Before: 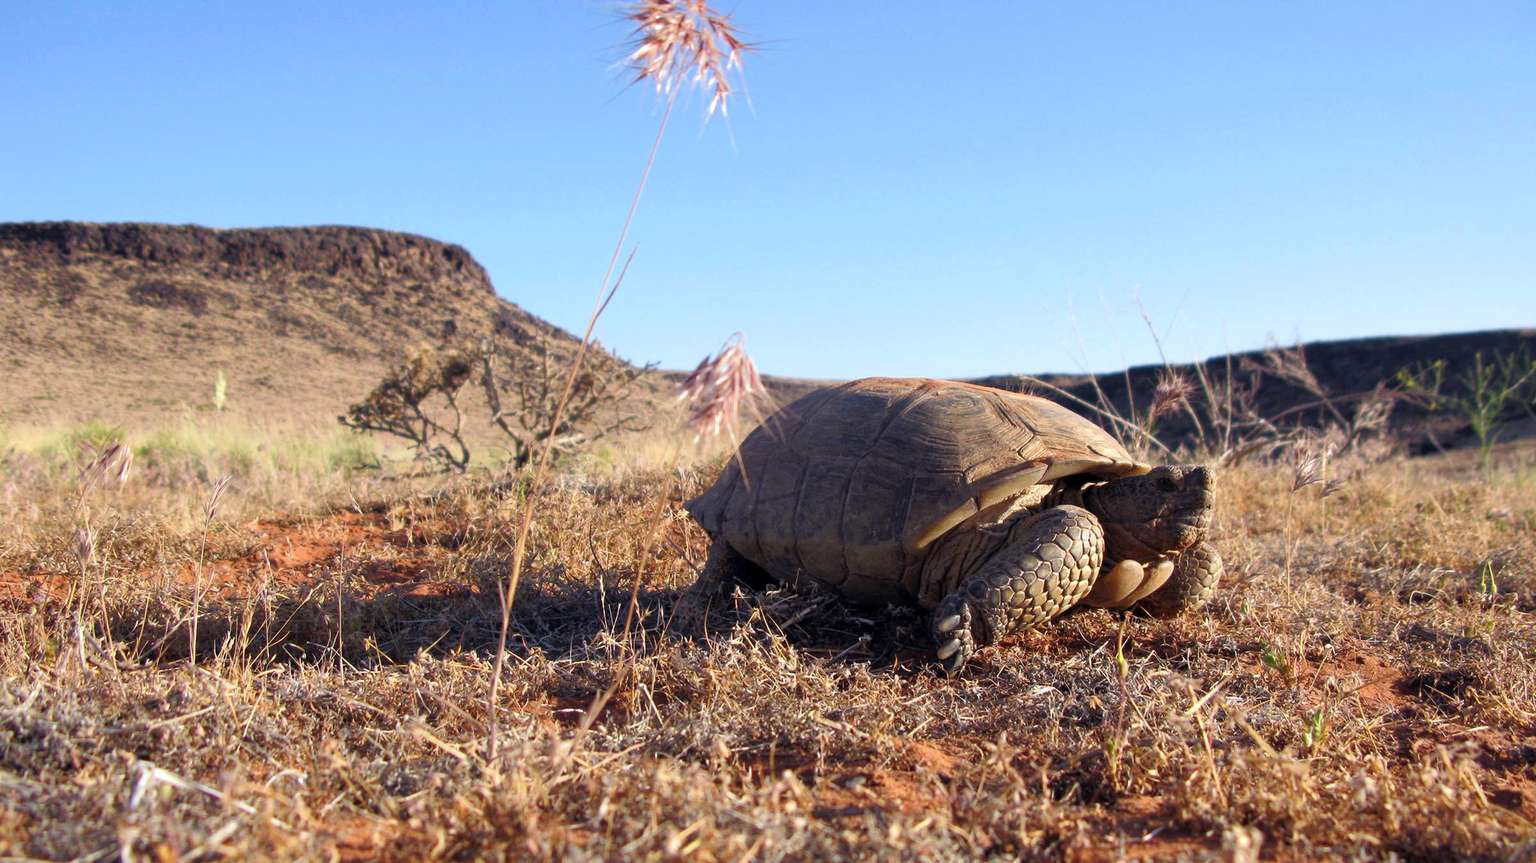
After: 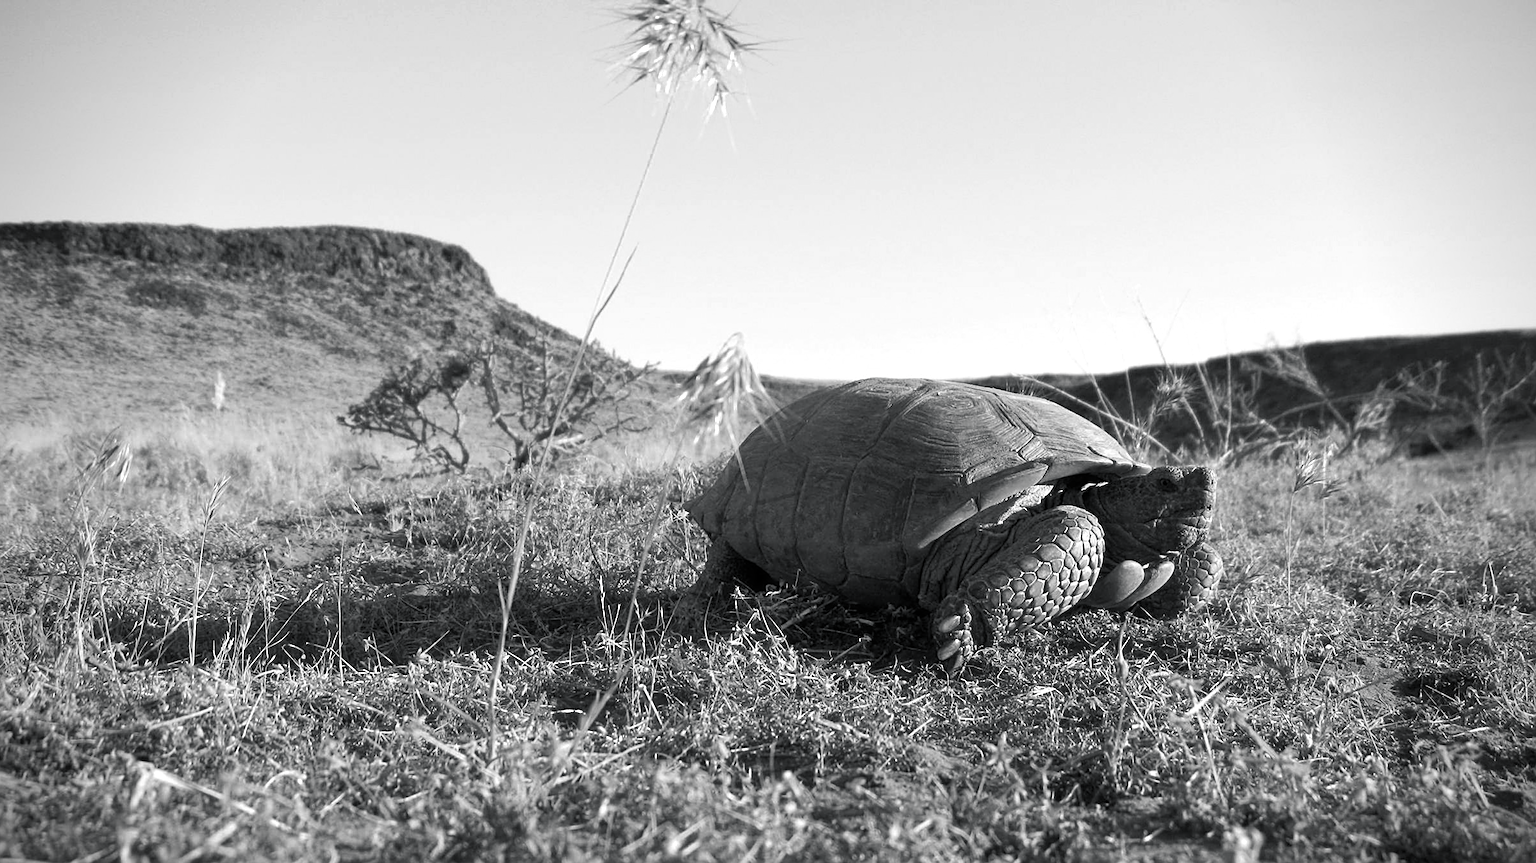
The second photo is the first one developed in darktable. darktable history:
color balance rgb: shadows lift › chroma 1.008%, shadows lift › hue 241.77°, highlights gain › luminance 14.799%, perceptual saturation grading › global saturation 29.44%, global vibrance 20%
color calibration: output gray [0.22, 0.42, 0.37, 0], x 0.37, y 0.382, temperature 4313.27 K
vignetting: on, module defaults
sharpen: on, module defaults
haze removal: strength -0.042, compatibility mode true, adaptive false
crop and rotate: left 0.116%, bottom 0.002%
